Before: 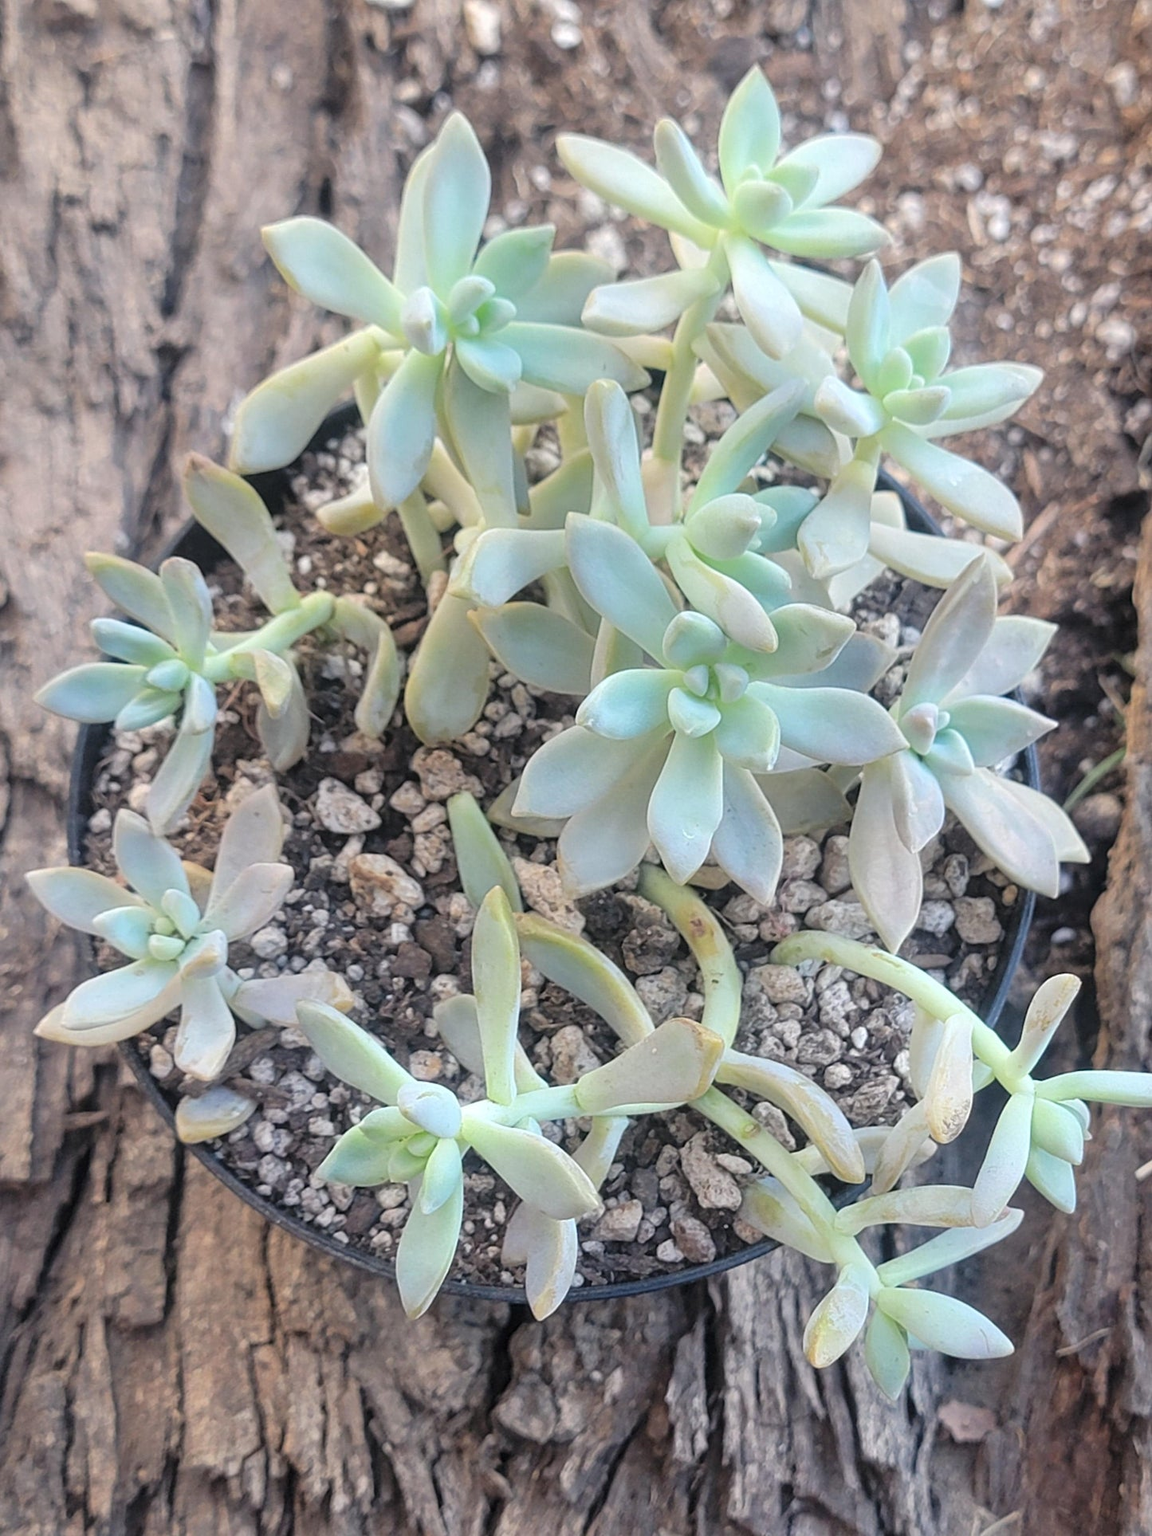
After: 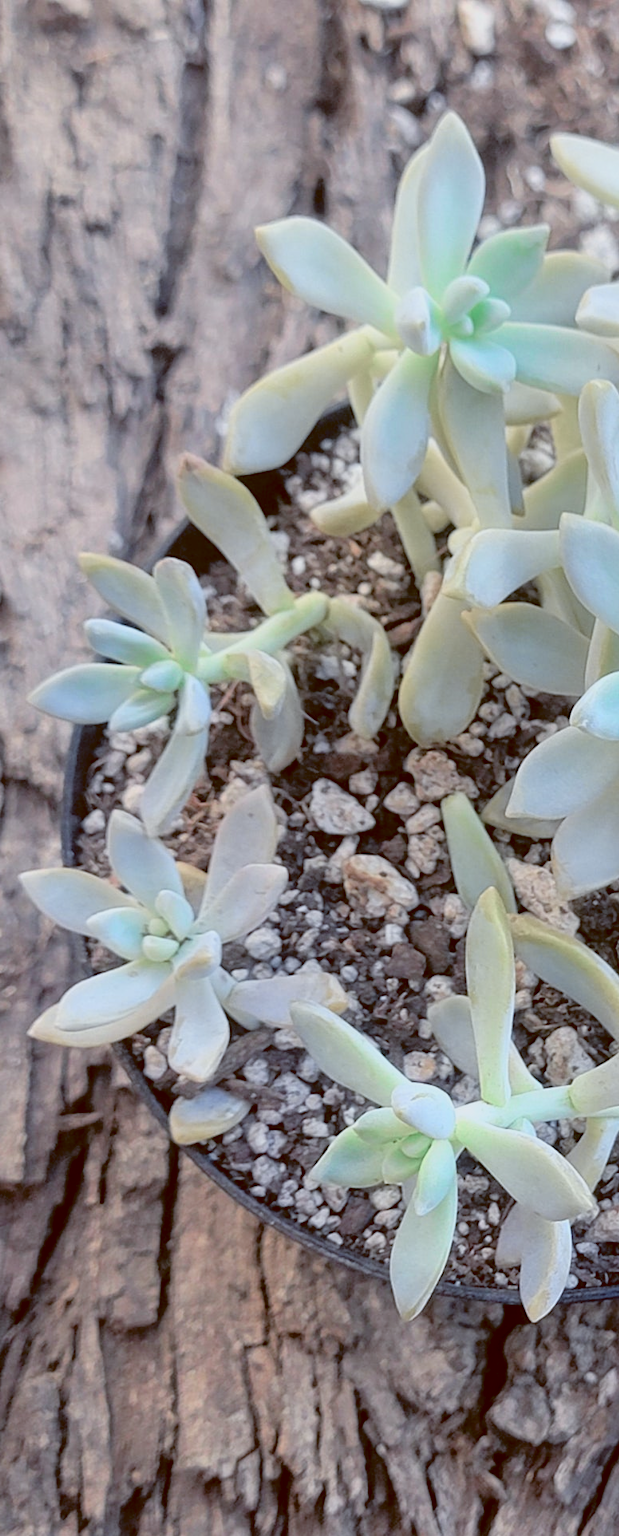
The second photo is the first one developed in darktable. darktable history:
white balance: emerald 1
color balance: lift [1, 1.015, 1.004, 0.985], gamma [1, 0.958, 0.971, 1.042], gain [1, 0.956, 0.977, 1.044]
crop: left 0.587%, right 45.588%, bottom 0.086%
tone curve: curves: ch0 [(0, 0.009) (0.105, 0.054) (0.195, 0.132) (0.289, 0.278) (0.384, 0.391) (0.513, 0.53) (0.66, 0.667) (0.895, 0.863) (1, 0.919)]; ch1 [(0, 0) (0.161, 0.092) (0.35, 0.33) (0.403, 0.395) (0.456, 0.469) (0.502, 0.499) (0.519, 0.514) (0.576, 0.584) (0.642, 0.658) (0.701, 0.742) (1, 0.942)]; ch2 [(0, 0) (0.371, 0.362) (0.437, 0.437) (0.501, 0.5) (0.53, 0.528) (0.569, 0.564) (0.619, 0.58) (0.883, 0.752) (1, 0.929)], color space Lab, independent channels, preserve colors none
